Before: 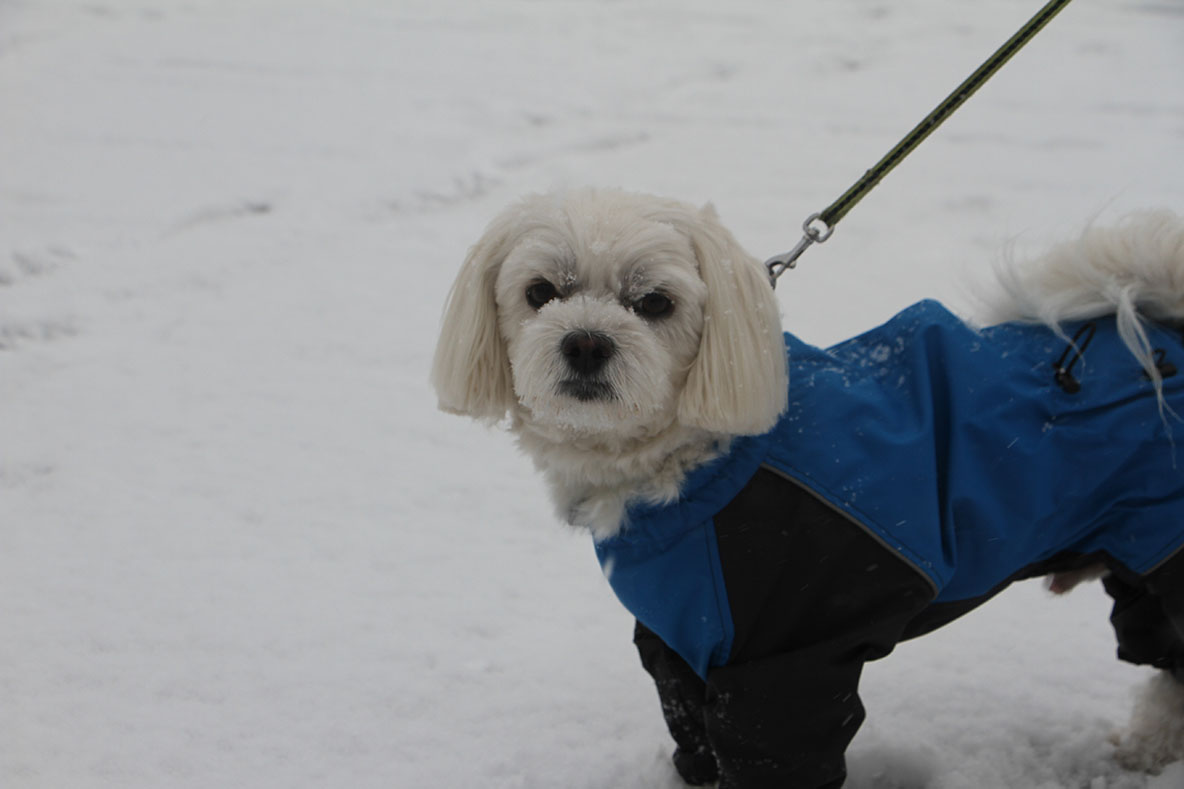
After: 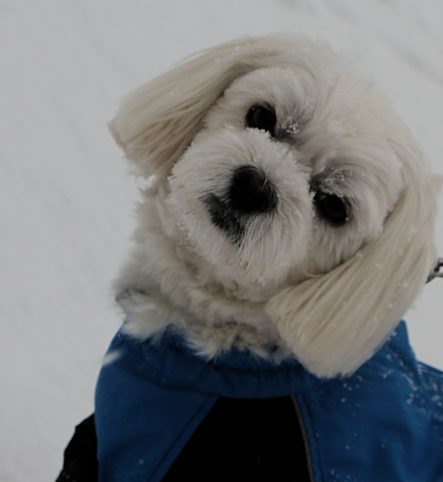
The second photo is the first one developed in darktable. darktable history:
crop and rotate: angle -45.98°, top 16.572%, right 0.963%, bottom 11.648%
exposure: compensate exposure bias true, compensate highlight preservation false
filmic rgb: middle gray luminance 28.98%, black relative exposure -10.38 EV, white relative exposure 5.5 EV, target black luminance 0%, hardness 3.91, latitude 1.68%, contrast 1.126, highlights saturation mix 3.79%, shadows ↔ highlights balance 14.94%
